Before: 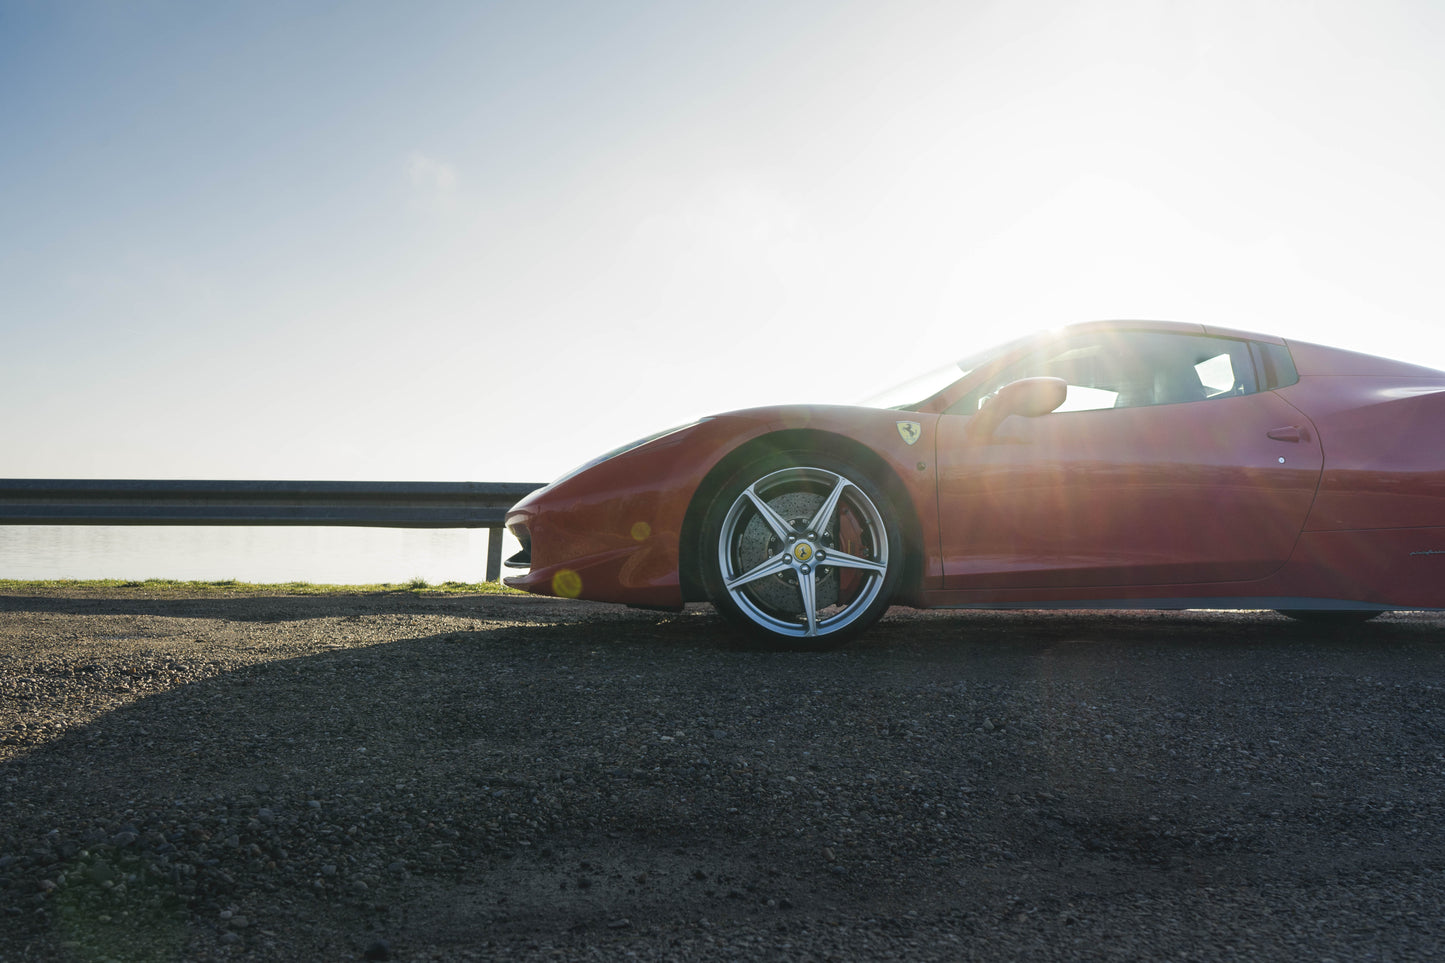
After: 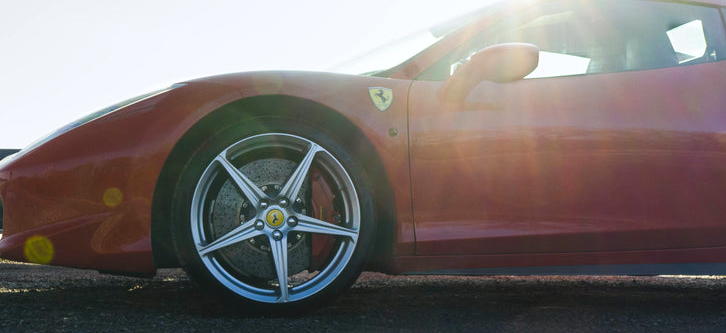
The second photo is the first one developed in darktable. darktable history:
crop: left 36.607%, top 34.735%, right 13.146%, bottom 30.611%
contrast brightness saturation: contrast 0.09, saturation 0.28
white balance: red 0.988, blue 1.017
